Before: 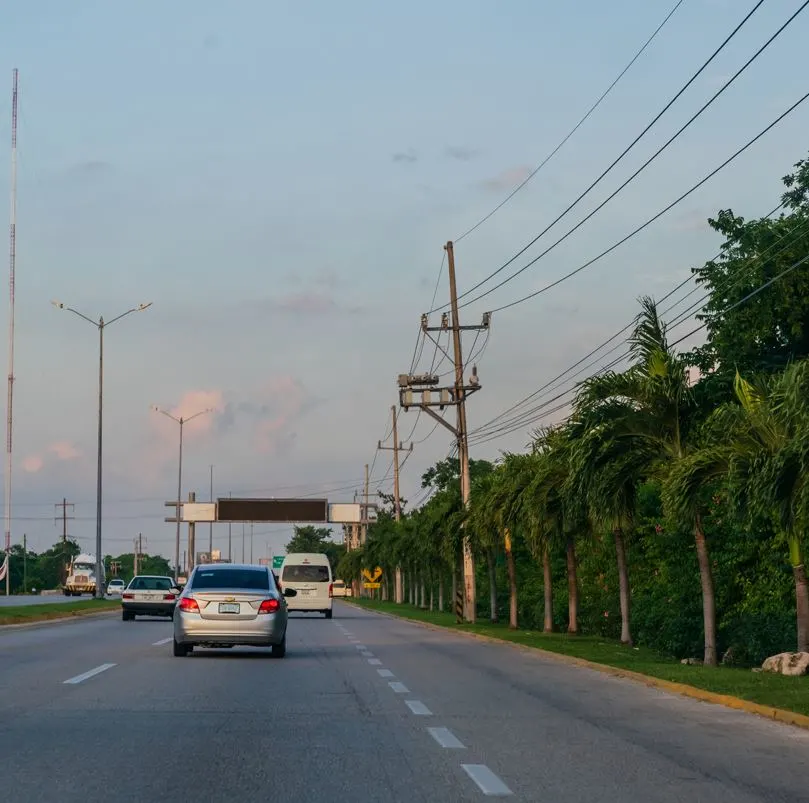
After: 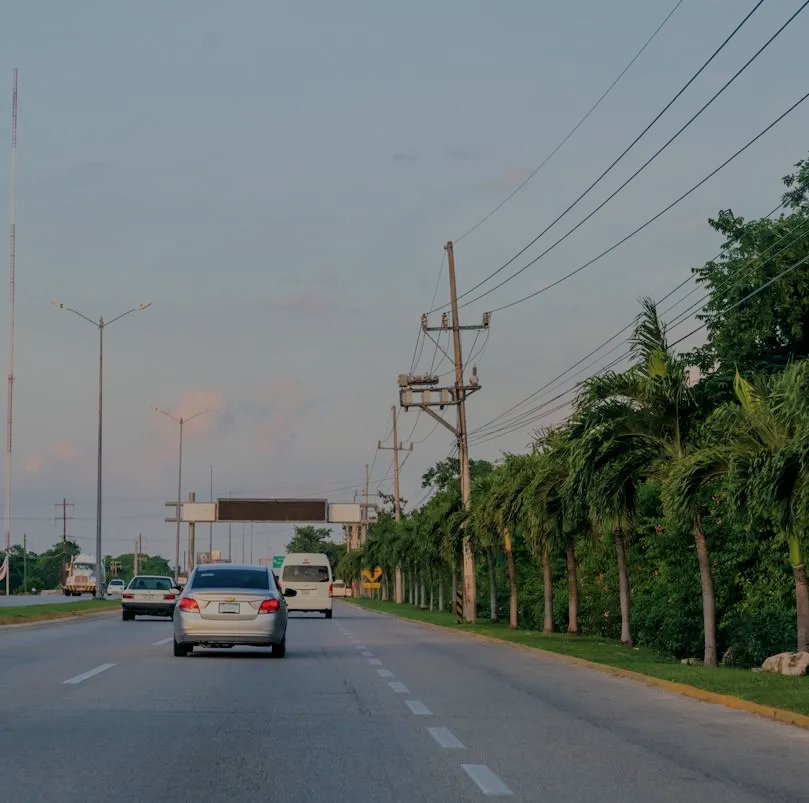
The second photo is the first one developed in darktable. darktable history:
filmic rgb: middle gray luminance 2.65%, black relative exposure -9.99 EV, white relative exposure 6.99 EV, threshold 3.02 EV, dynamic range scaling 10.18%, target black luminance 0%, hardness 3.17, latitude 44.08%, contrast 0.676, highlights saturation mix 5.39%, shadows ↔ highlights balance 14.28%, iterations of high-quality reconstruction 0, enable highlight reconstruction true
